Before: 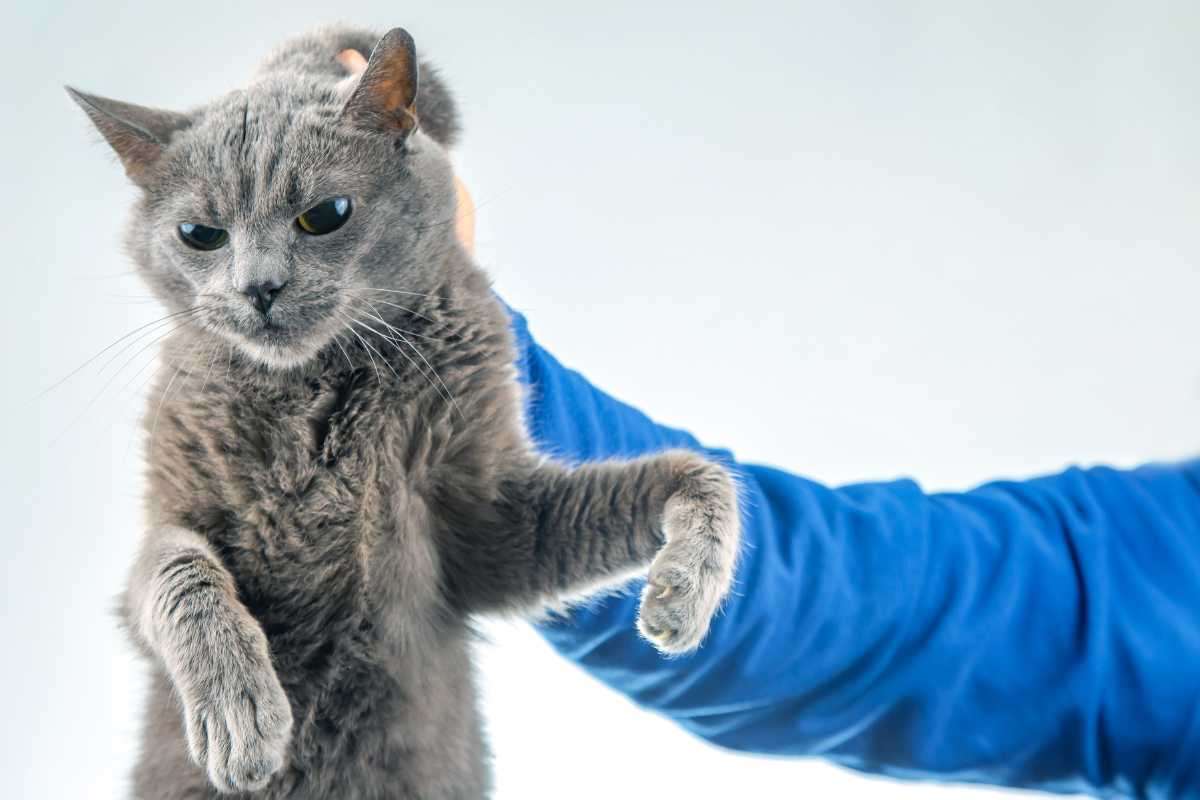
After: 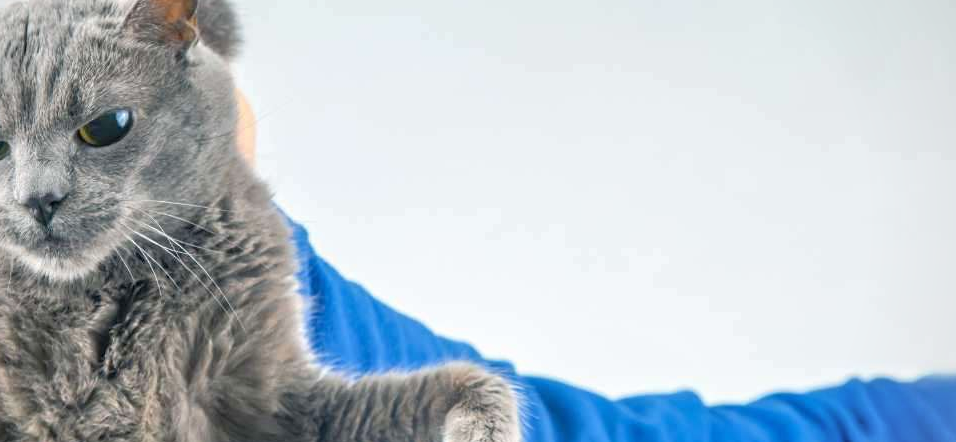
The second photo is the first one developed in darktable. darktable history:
crop: left 18.323%, top 11.102%, right 1.948%, bottom 33.597%
vignetting: brightness -0.191, saturation -0.299
tone equalizer: -8 EV 1.03 EV, -7 EV 0.986 EV, -6 EV 0.998 EV, -5 EV 1 EV, -4 EV 1.01 EV, -3 EV 0.764 EV, -2 EV 0.517 EV, -1 EV 0.253 EV
